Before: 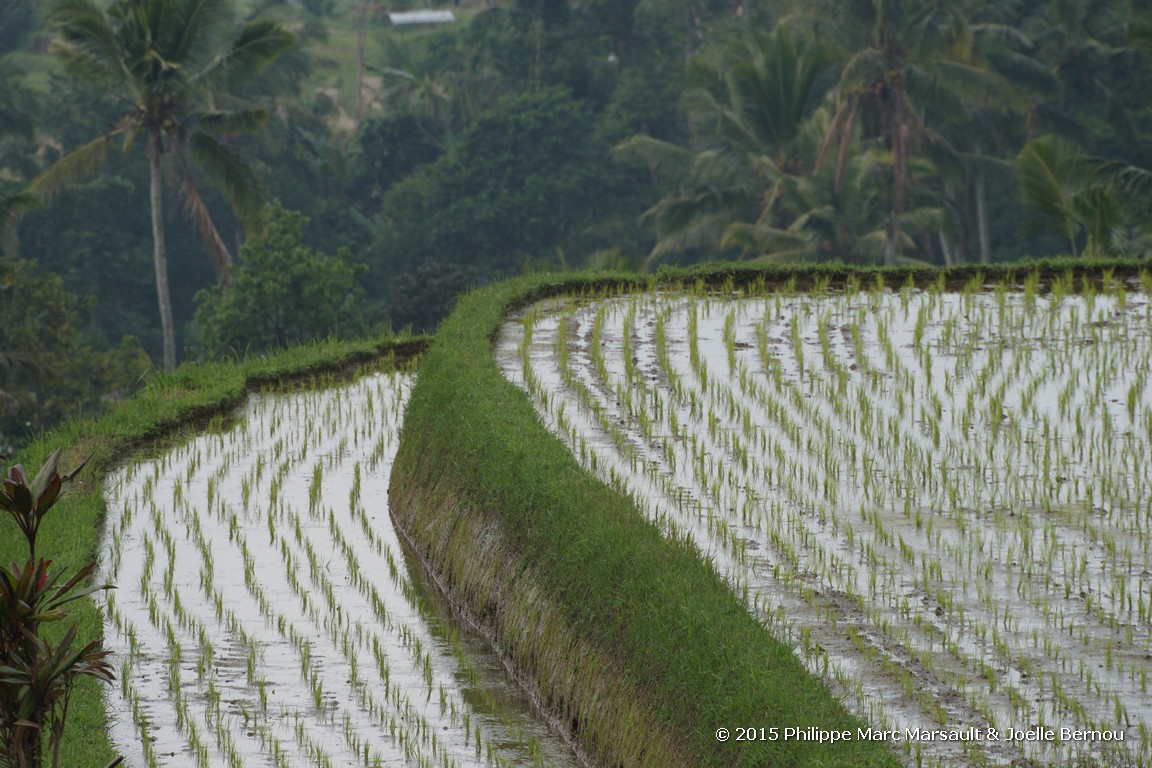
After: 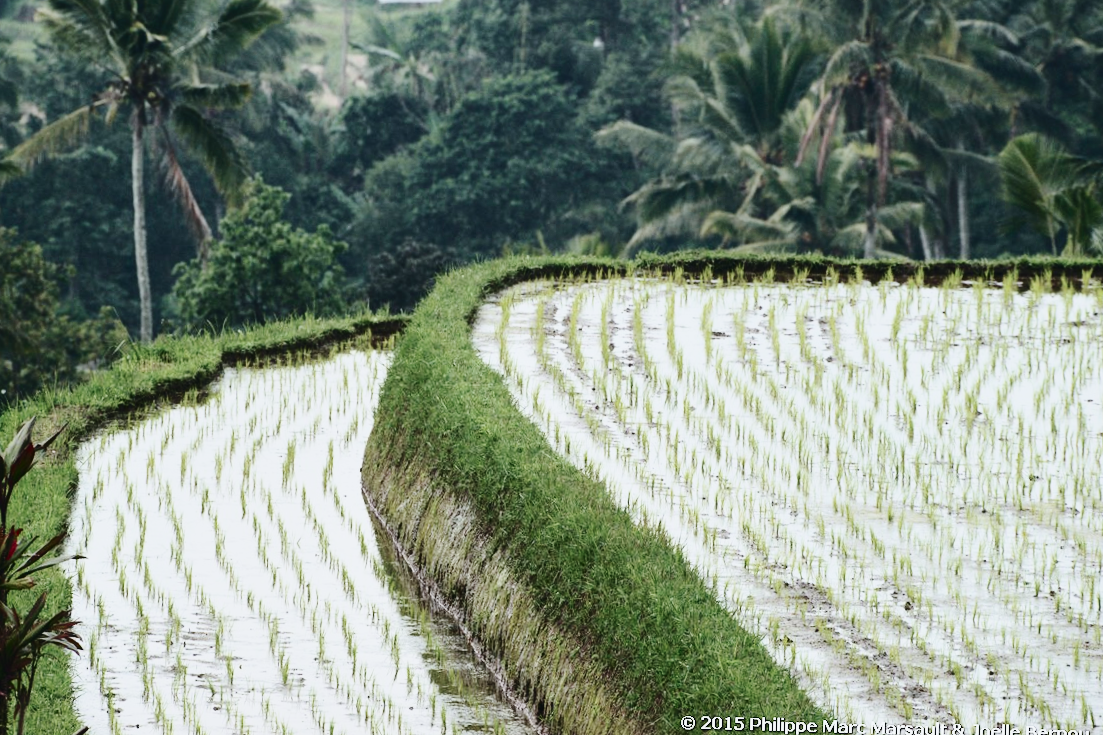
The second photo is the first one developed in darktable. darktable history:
crop and rotate: angle -1.69°
tone curve: curves: ch0 [(0, 0.025) (0.15, 0.143) (0.452, 0.486) (0.751, 0.788) (1, 0.961)]; ch1 [(0, 0) (0.416, 0.4) (0.476, 0.469) (0.497, 0.494) (0.546, 0.571) (0.566, 0.607) (0.62, 0.657) (1, 1)]; ch2 [(0, 0) (0.386, 0.397) (0.505, 0.498) (0.547, 0.546) (0.579, 0.58) (1, 1)], color space Lab, independent channels, preserve colors none
local contrast: mode bilateral grid, contrast 20, coarseness 50, detail 120%, midtone range 0.2
white balance: emerald 1
base curve: curves: ch0 [(0, 0) (0.028, 0.03) (0.121, 0.232) (0.46, 0.748) (0.859, 0.968) (1, 1)], preserve colors none
contrast brightness saturation: contrast 0.25, saturation -0.31
